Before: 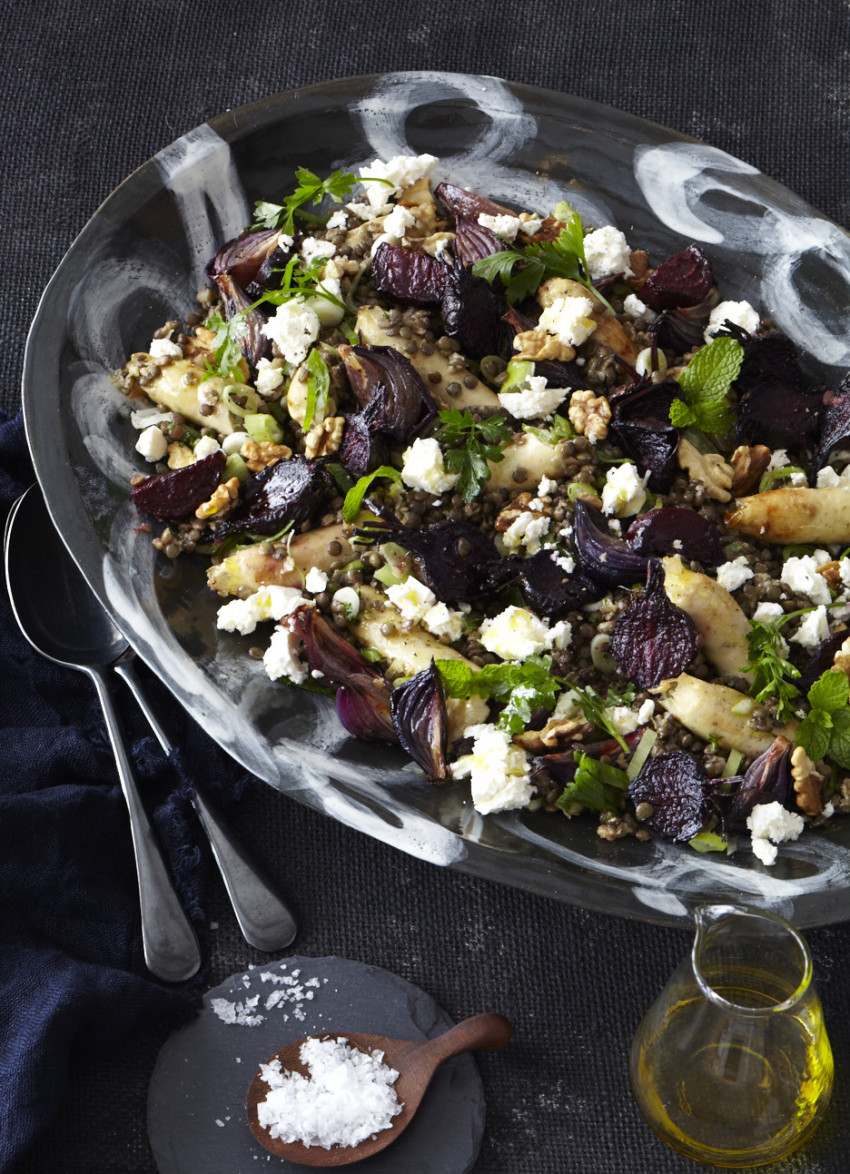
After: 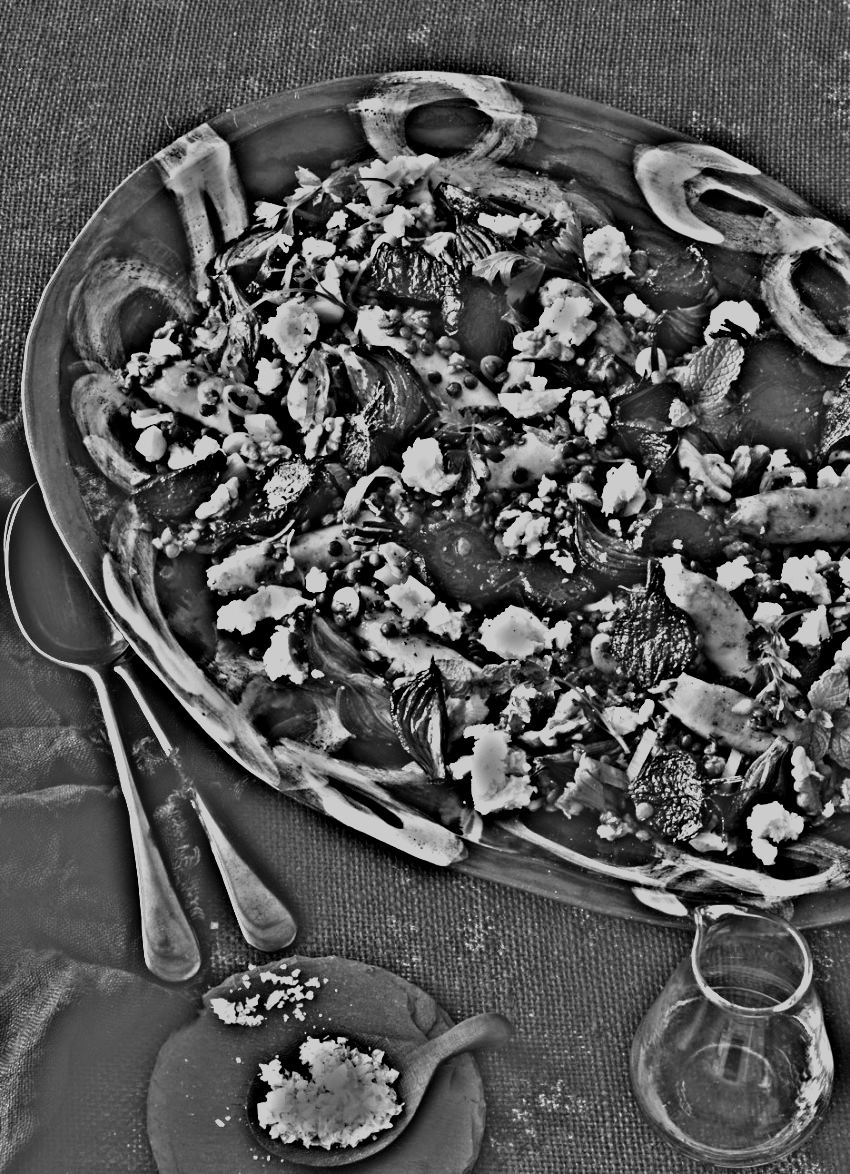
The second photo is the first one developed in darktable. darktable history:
filmic rgb: black relative exposure -7.65 EV, white relative exposure 4.56 EV, hardness 3.61
contrast brightness saturation: contrast 0.13, brightness -0.24, saturation 0.14
highpass: sharpness 49.79%, contrast boost 49.79%
